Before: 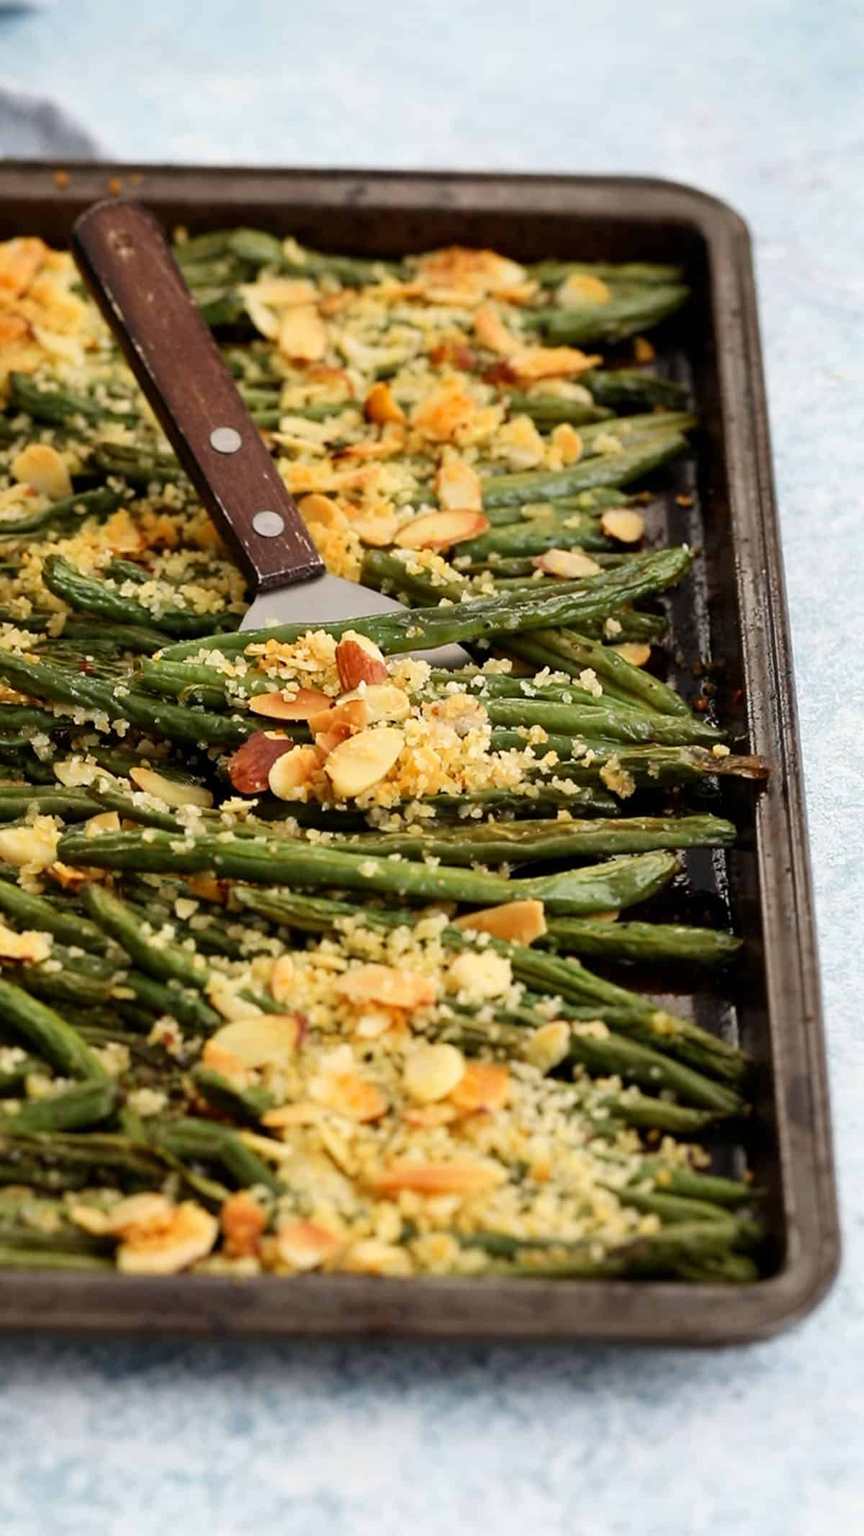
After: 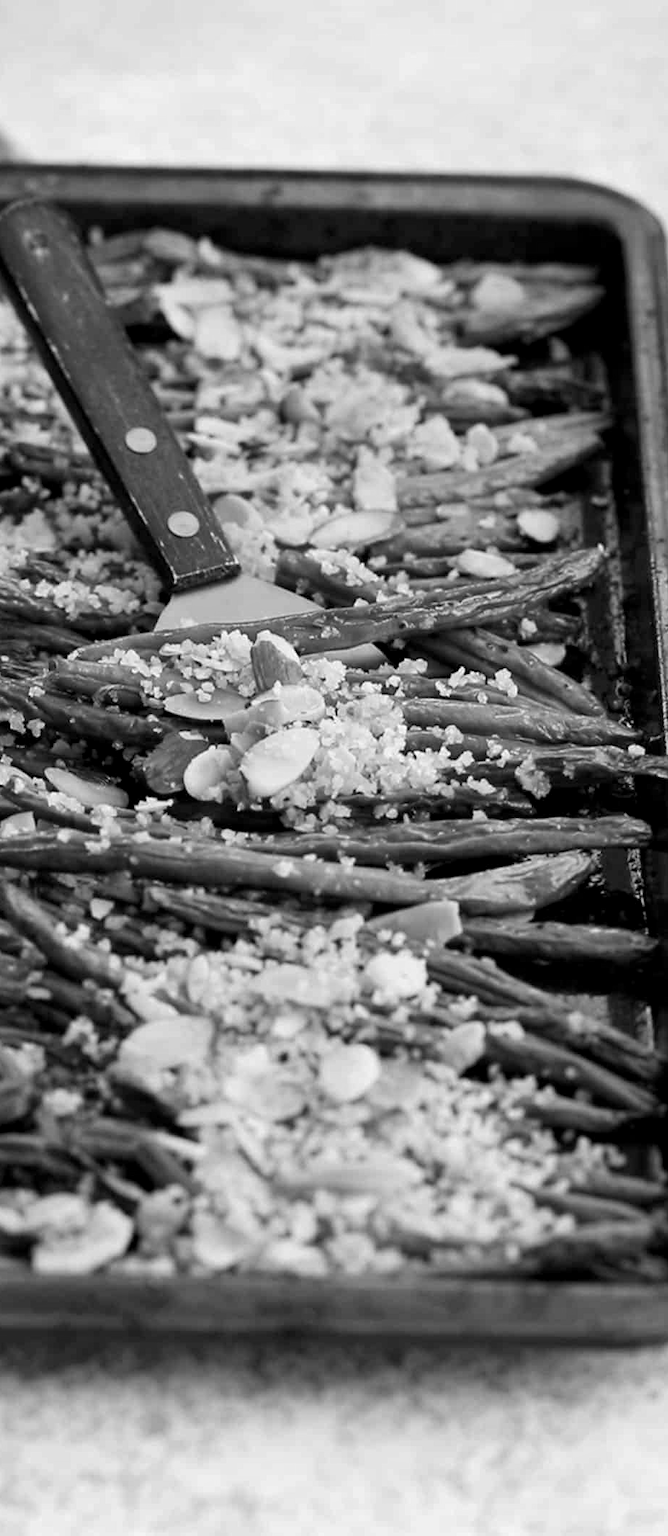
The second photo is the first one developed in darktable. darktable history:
crop: left 9.88%, right 12.664%
monochrome: on, module defaults
local contrast: highlights 100%, shadows 100%, detail 120%, midtone range 0.2
